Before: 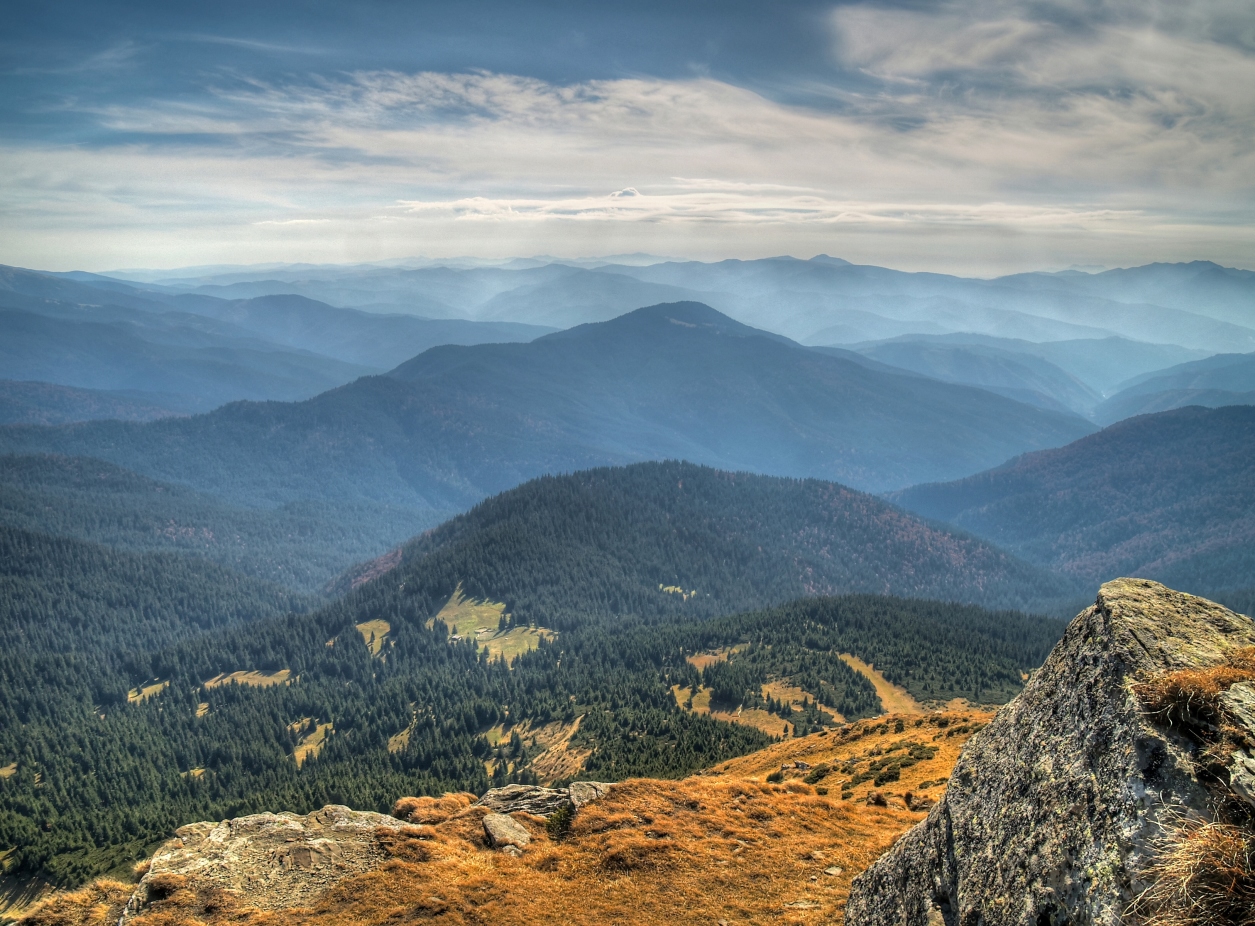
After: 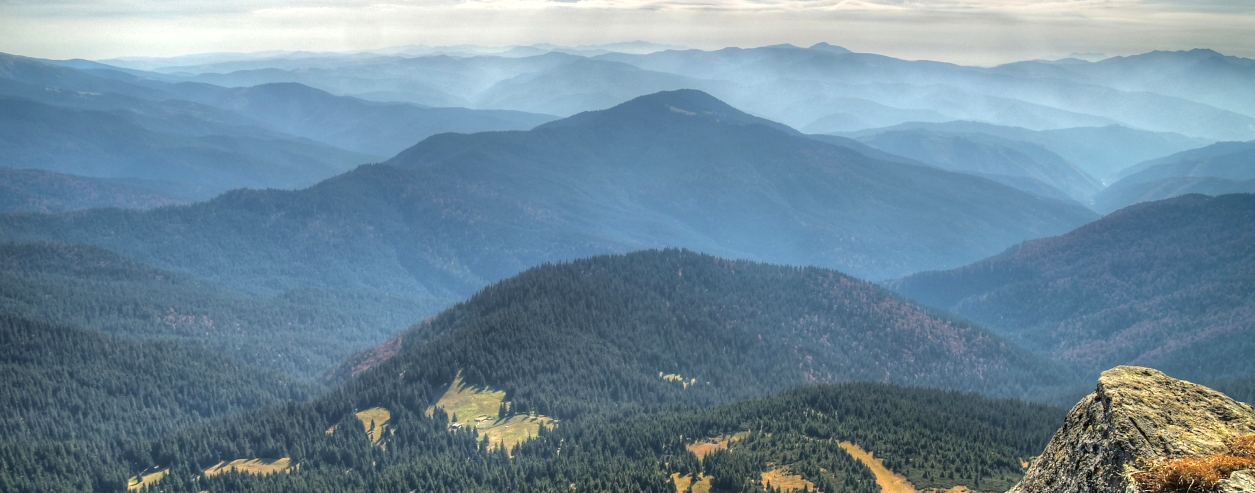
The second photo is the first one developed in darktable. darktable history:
crop and rotate: top 22.896%, bottom 23.827%
exposure: exposure 0.3 EV, compensate highlight preservation false
